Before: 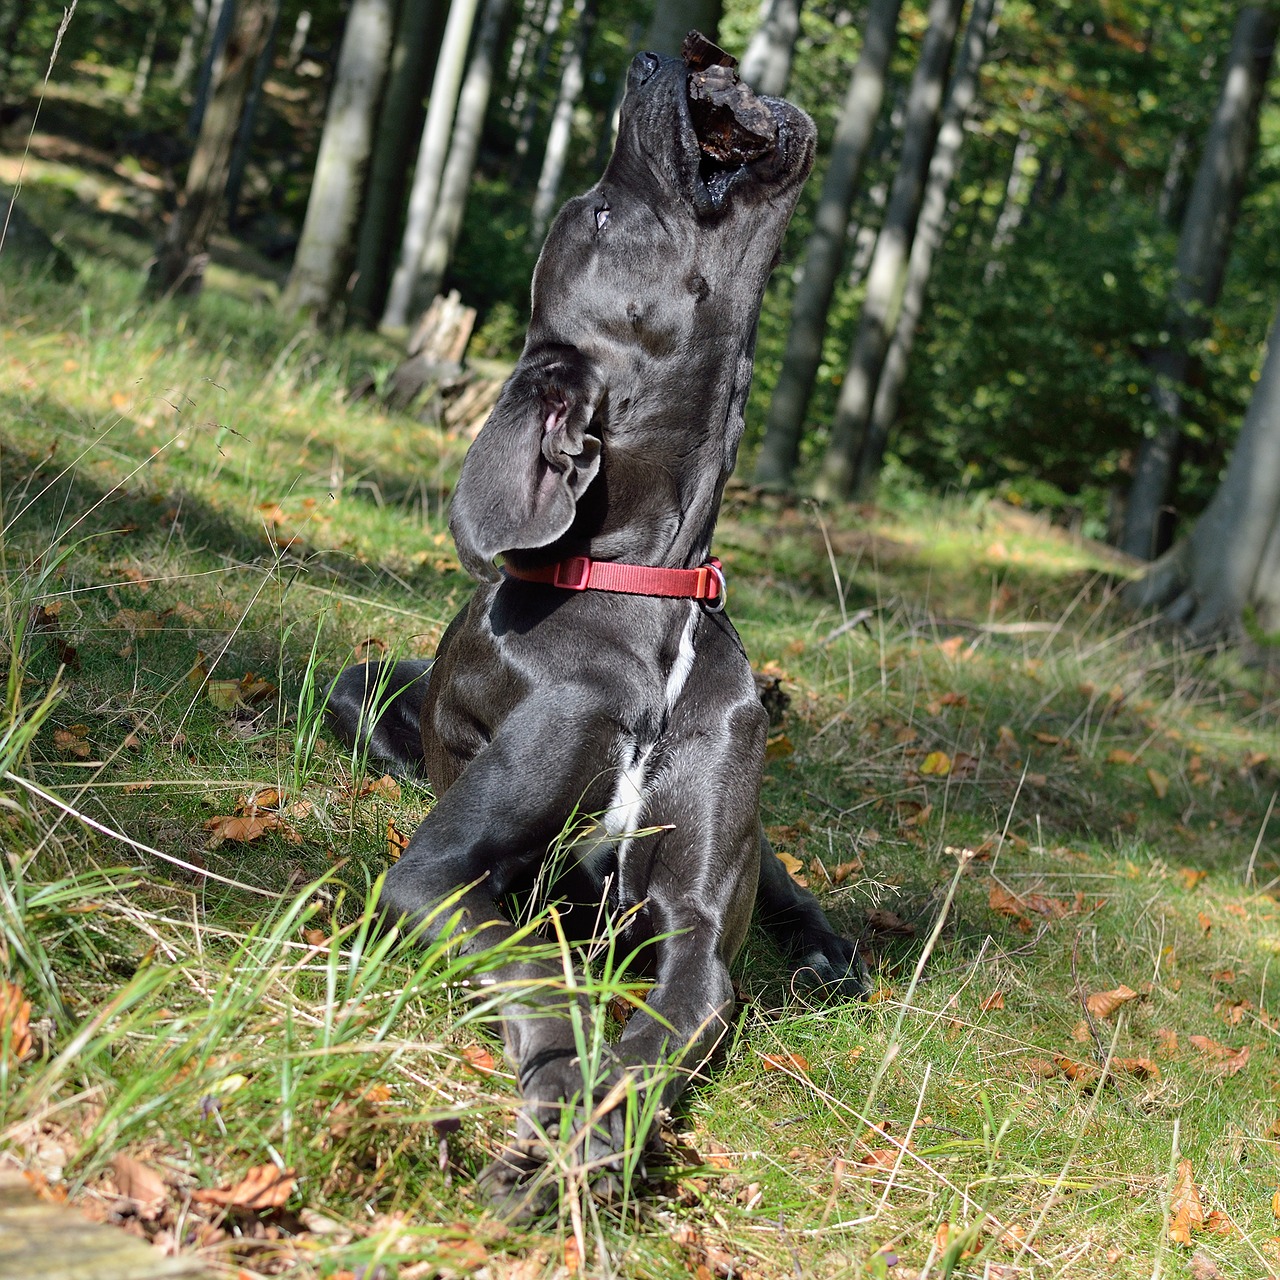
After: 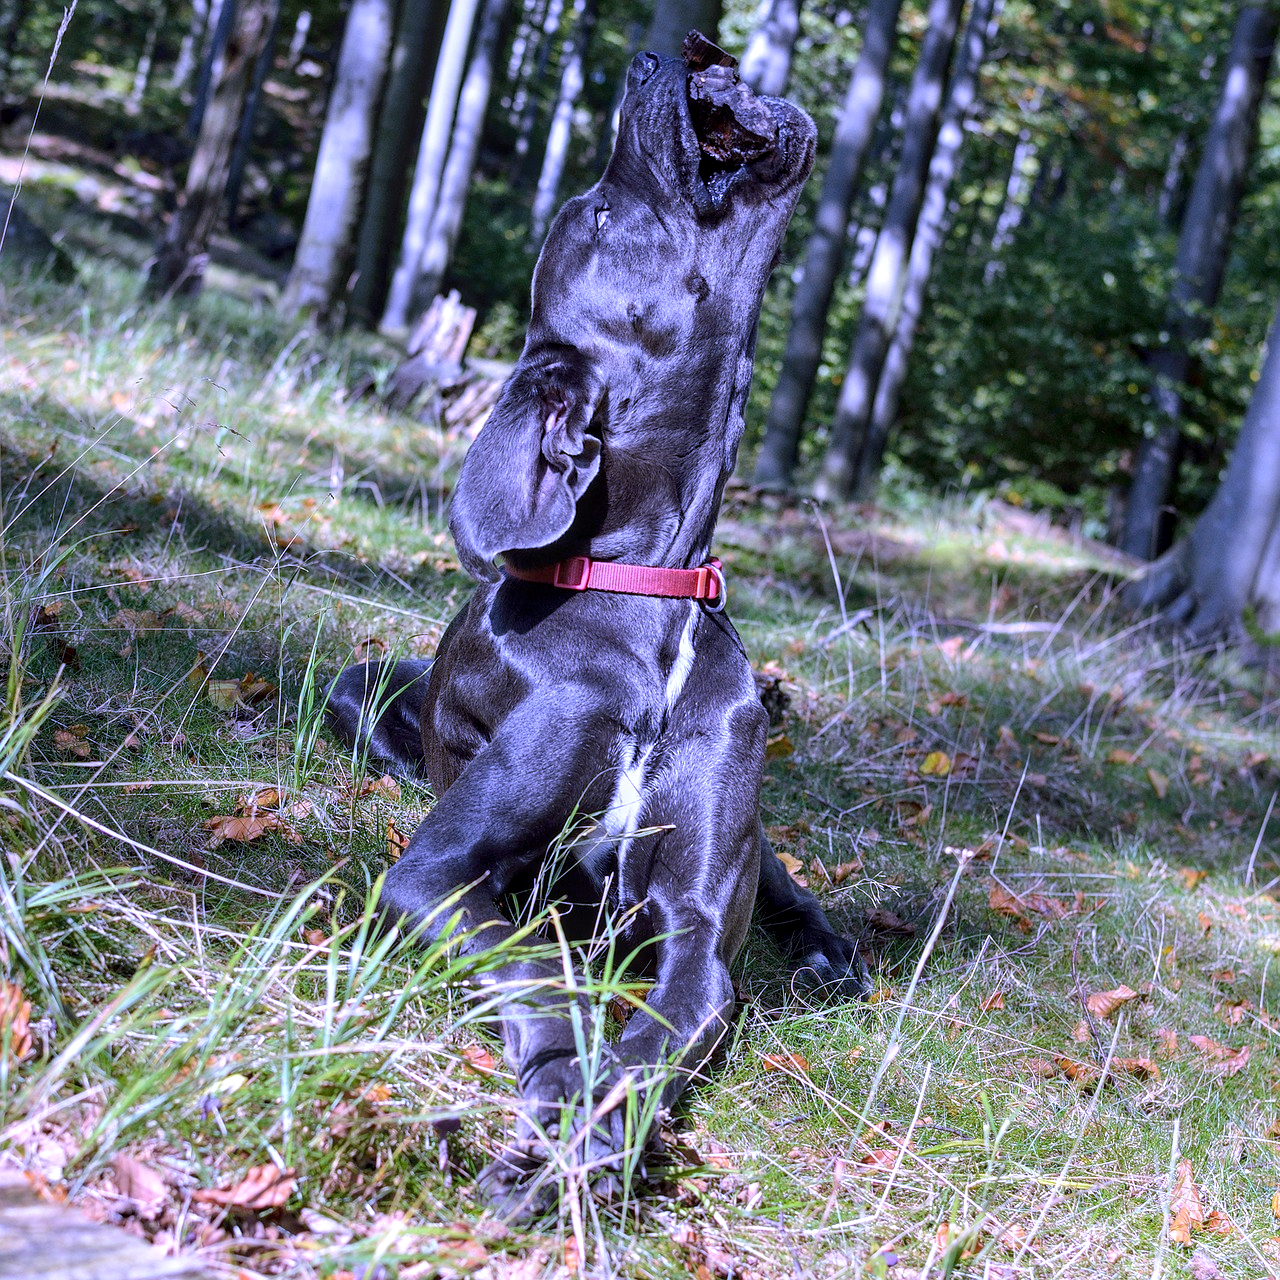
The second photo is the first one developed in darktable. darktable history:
local contrast: on, module defaults
exposure: exposure 0.127 EV
white balance: red 0.98, blue 1.61
